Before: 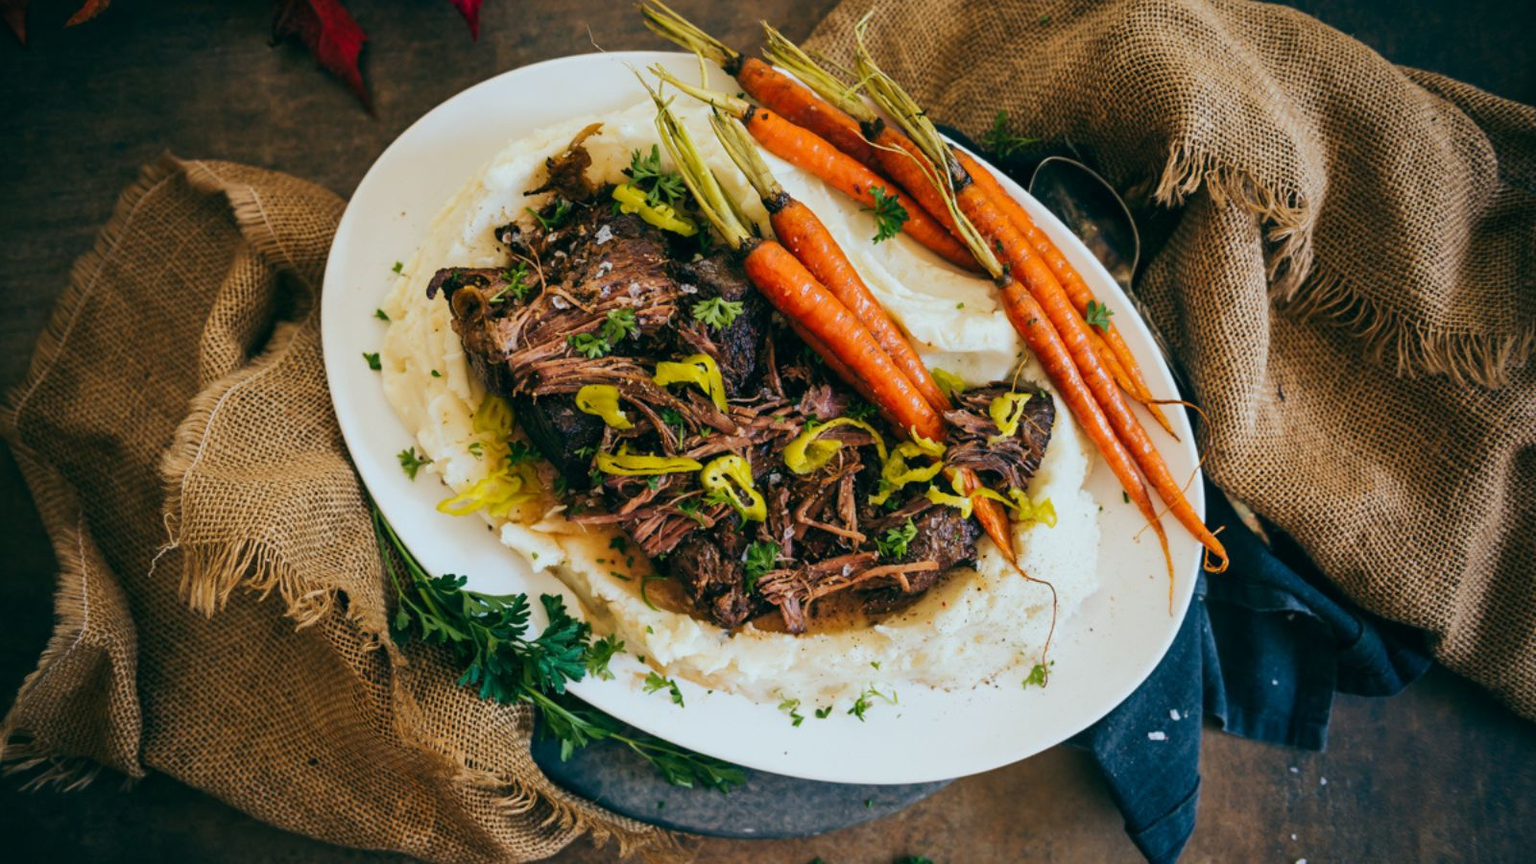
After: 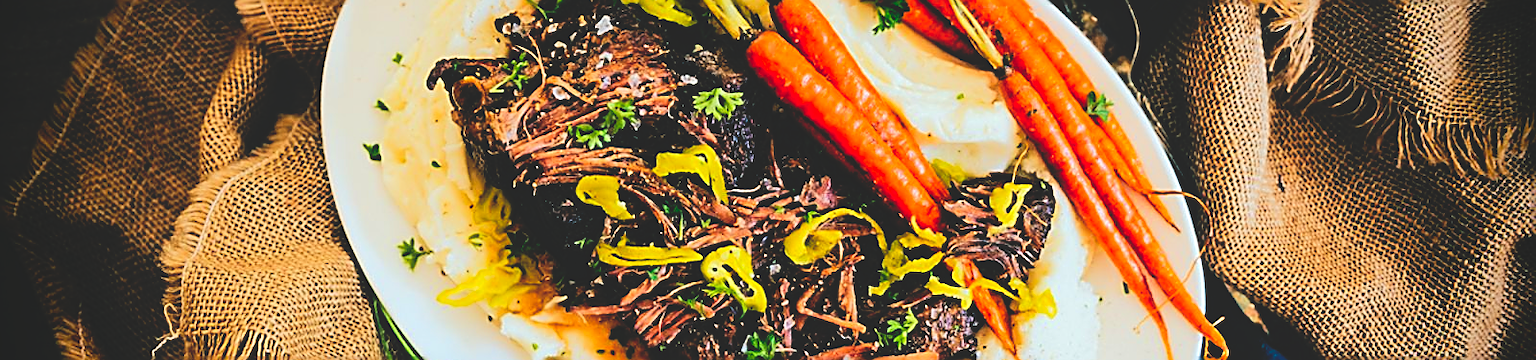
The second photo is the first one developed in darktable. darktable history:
tone equalizer: -7 EV 0.155 EV, -6 EV 0.589 EV, -5 EV 1.13 EV, -4 EV 1.34 EV, -3 EV 1.16 EV, -2 EV 0.6 EV, -1 EV 0.168 EV, edges refinement/feathering 500, mask exposure compensation -1.57 EV, preserve details no
crop and rotate: top 24.227%, bottom 33.955%
vignetting: saturation 0.374
base curve: curves: ch0 [(0, 0.02) (0.083, 0.036) (1, 1)], preserve colors none
sharpen: amount 0.986
